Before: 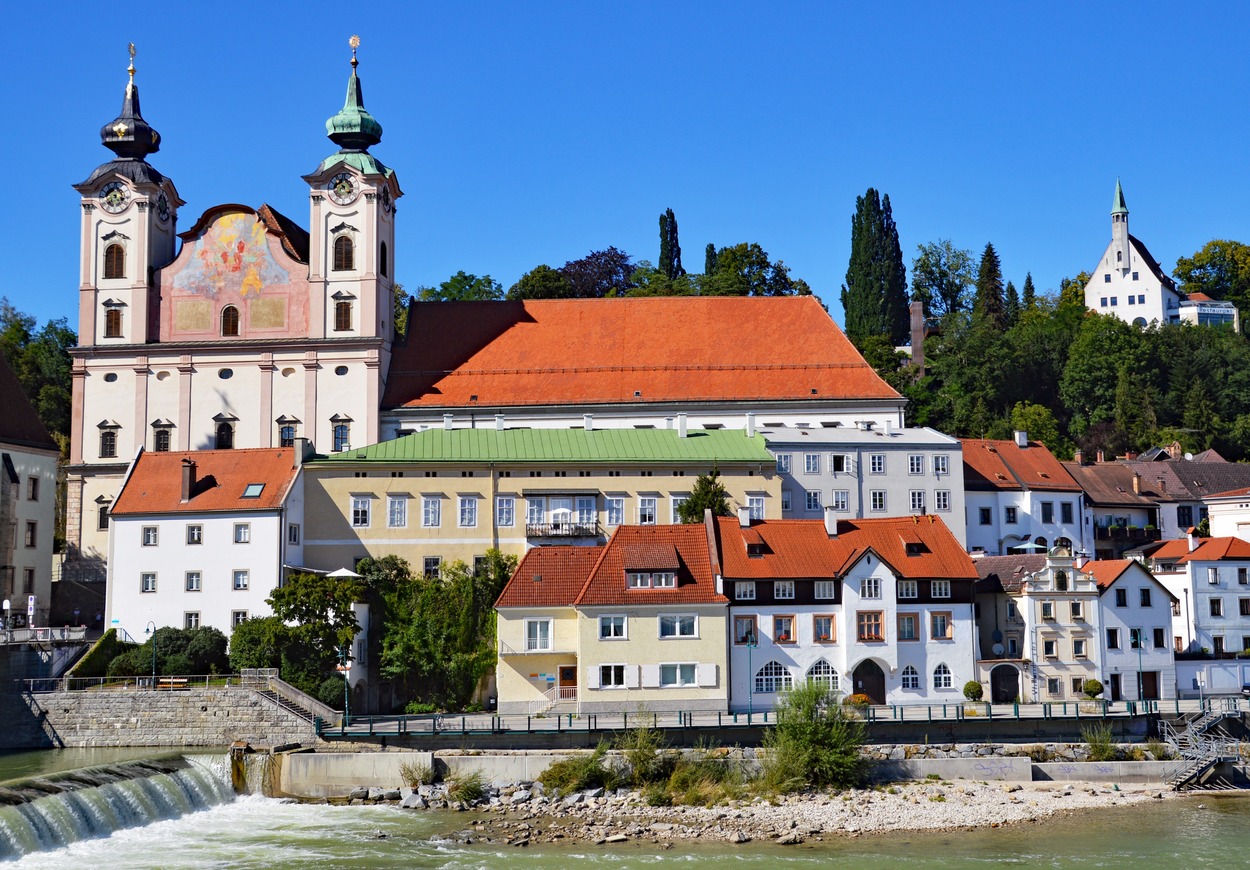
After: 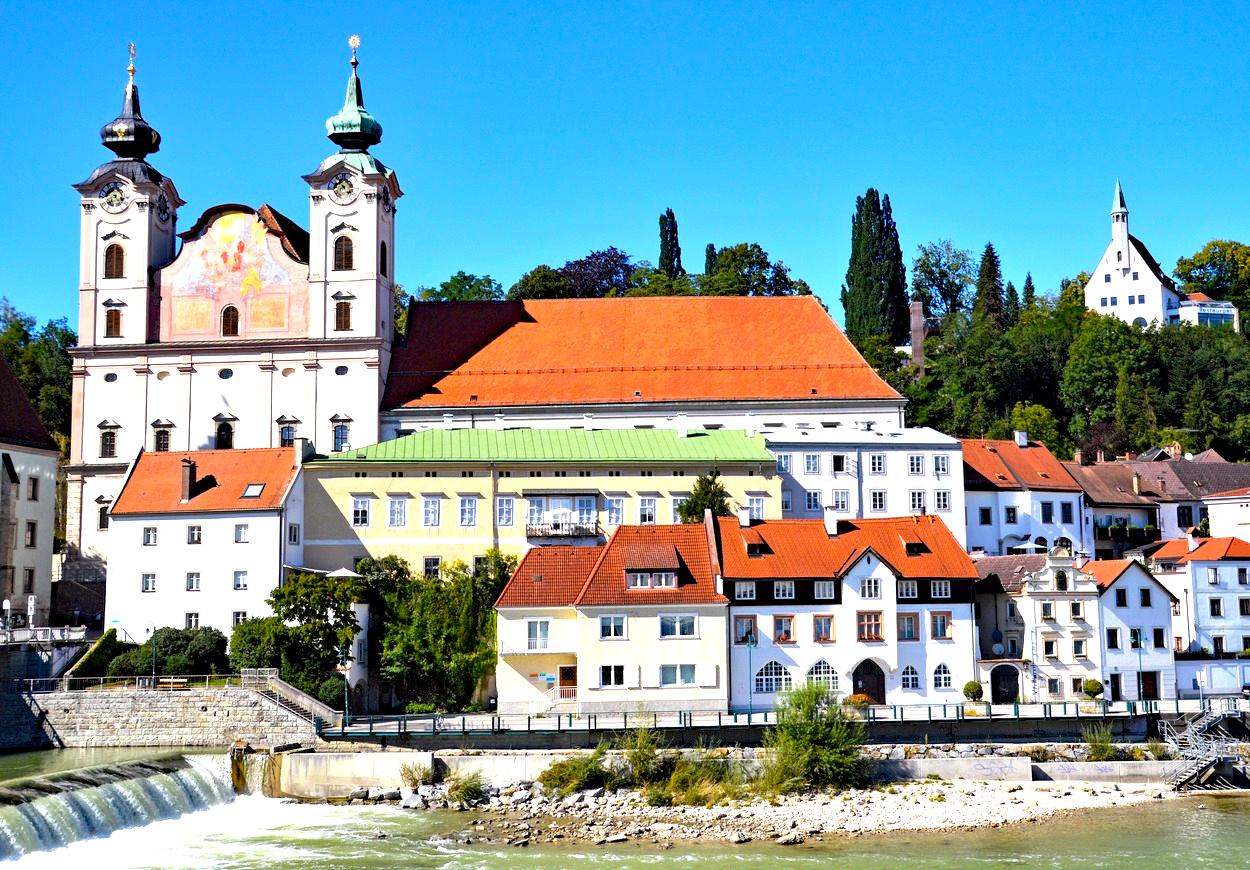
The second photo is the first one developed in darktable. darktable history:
color balance rgb: global offset › luminance -0.857%, perceptual saturation grading › global saturation 0.57%, perceptual brilliance grading › highlights 9.315%, perceptual brilliance grading › mid-tones 4.95%, global vibrance 20%
exposure: exposure 0.635 EV, compensate highlight preservation false
